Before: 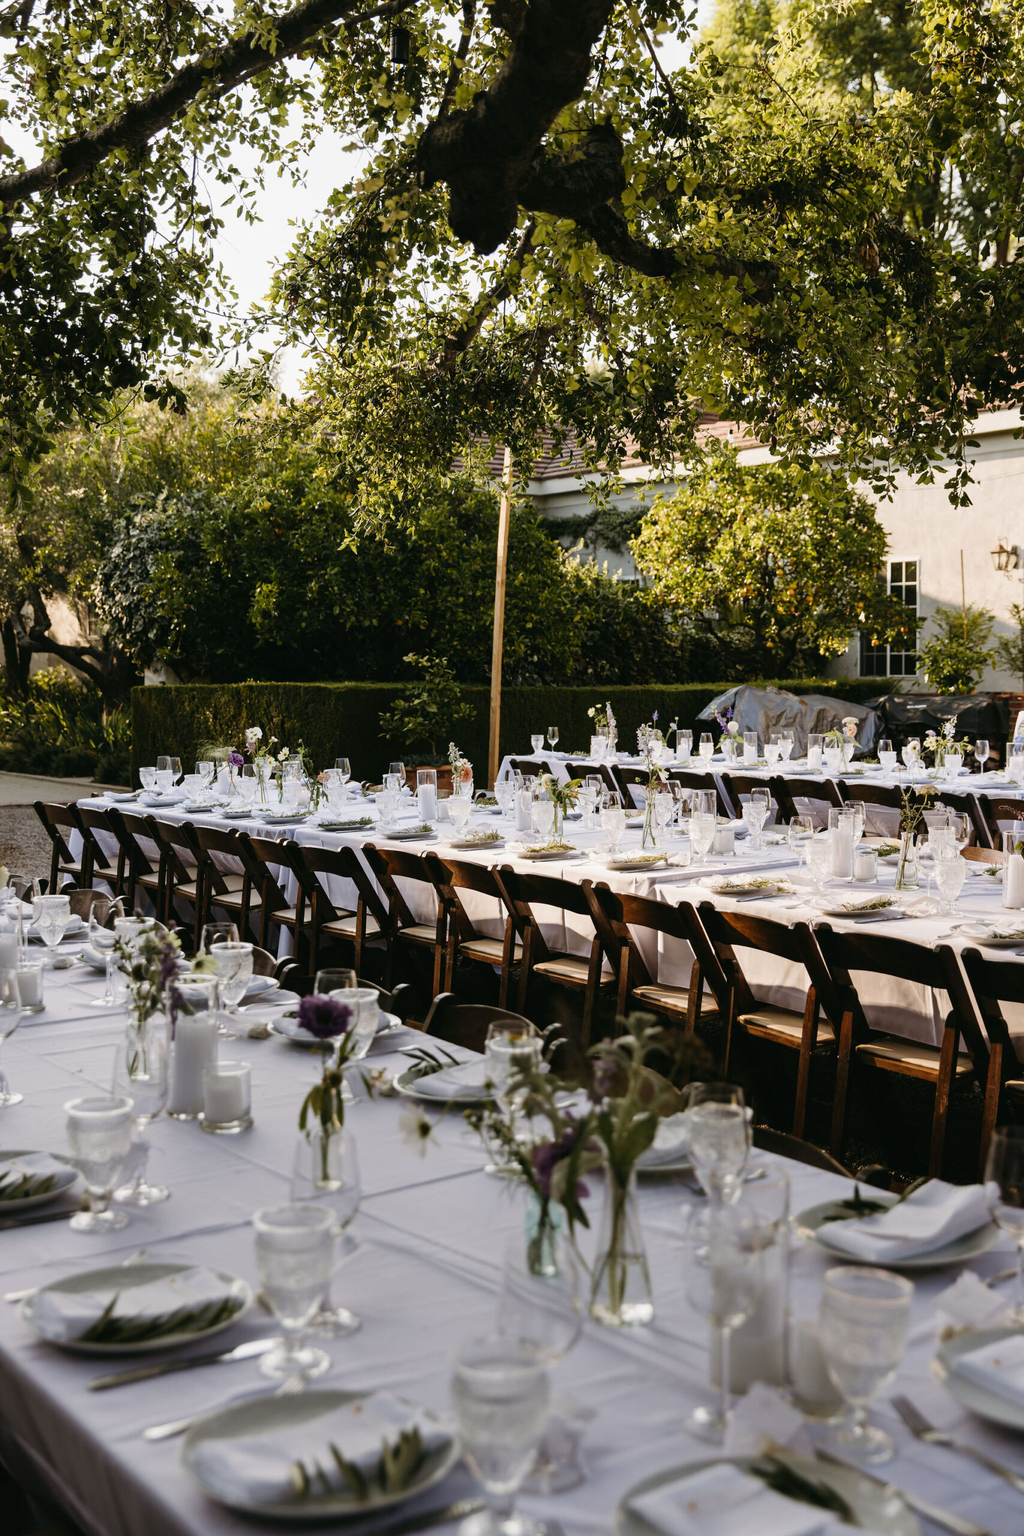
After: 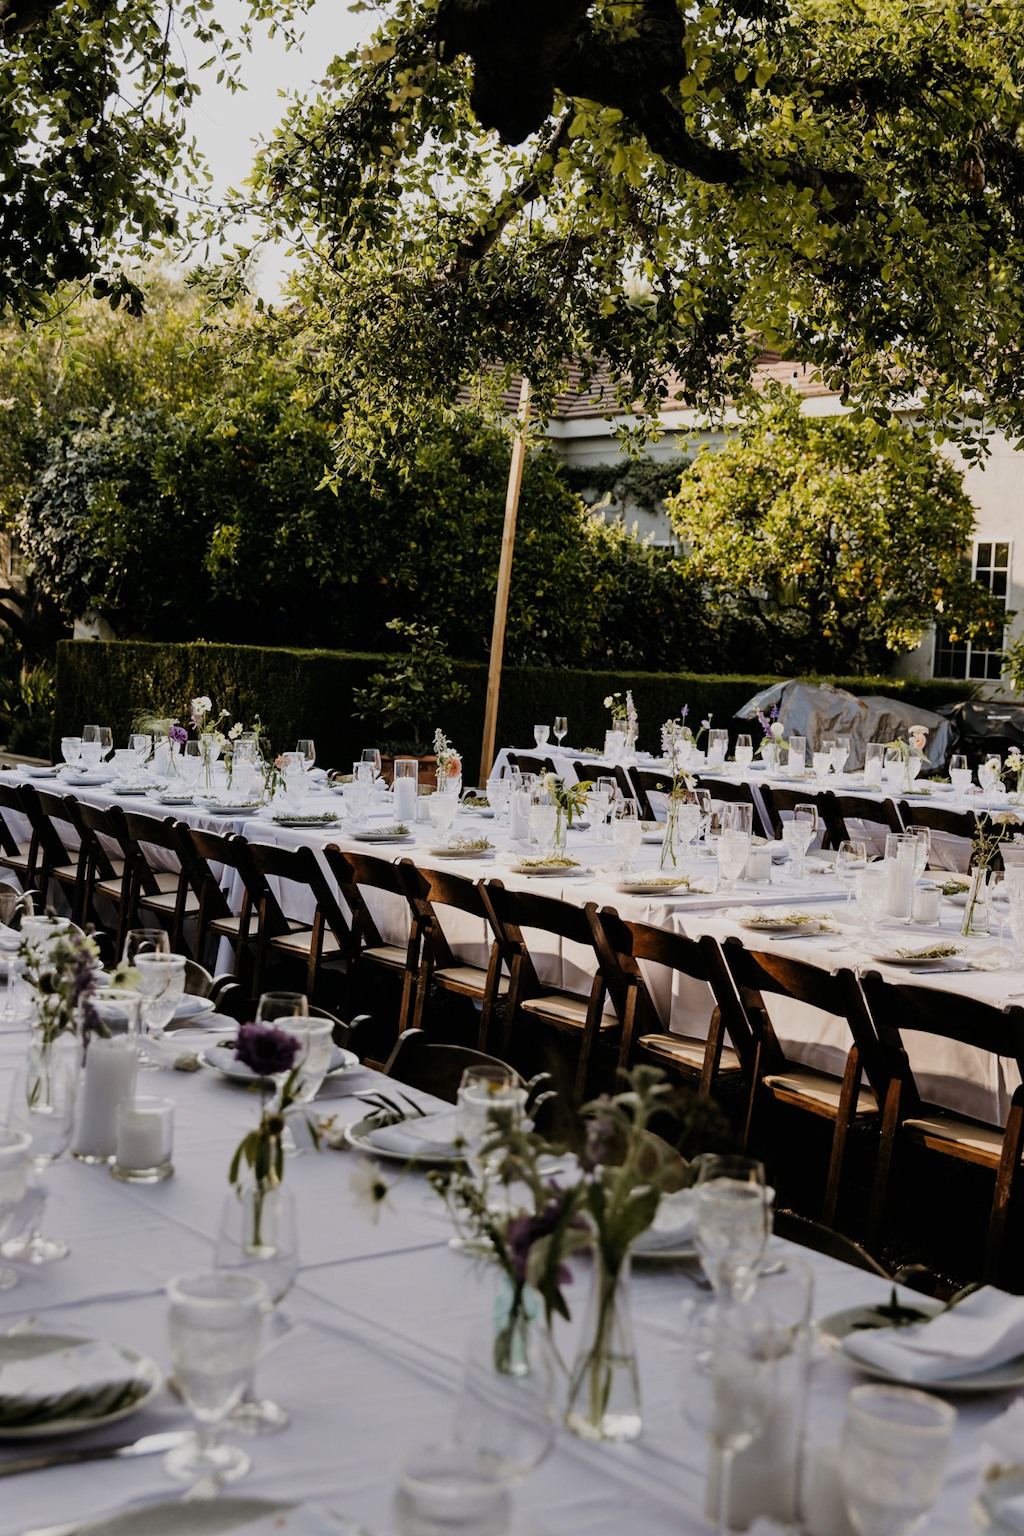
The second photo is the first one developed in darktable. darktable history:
crop and rotate: angle -3.27°, left 5.211%, top 5.211%, right 4.607%, bottom 4.607%
filmic rgb: hardness 4.17
